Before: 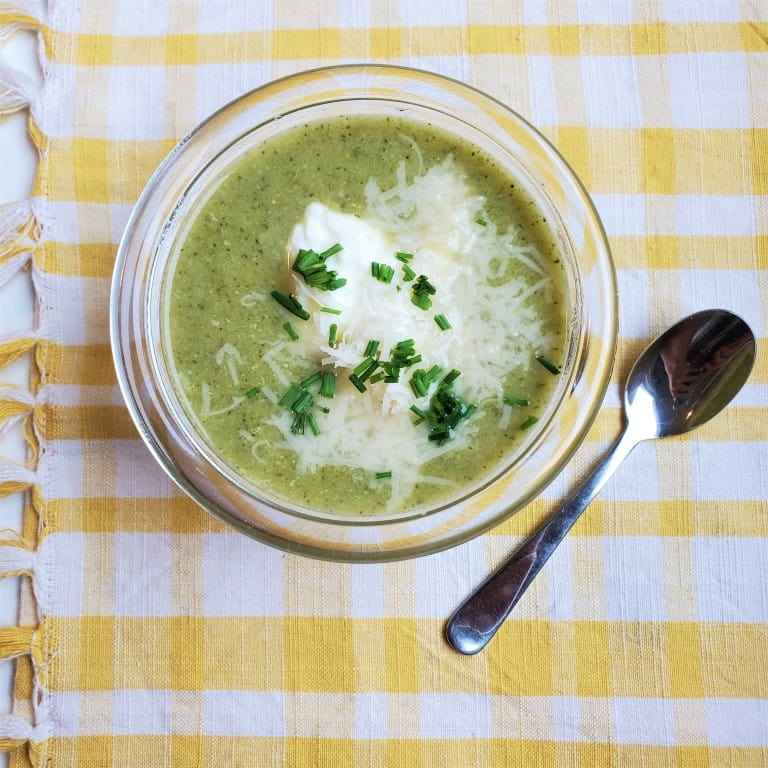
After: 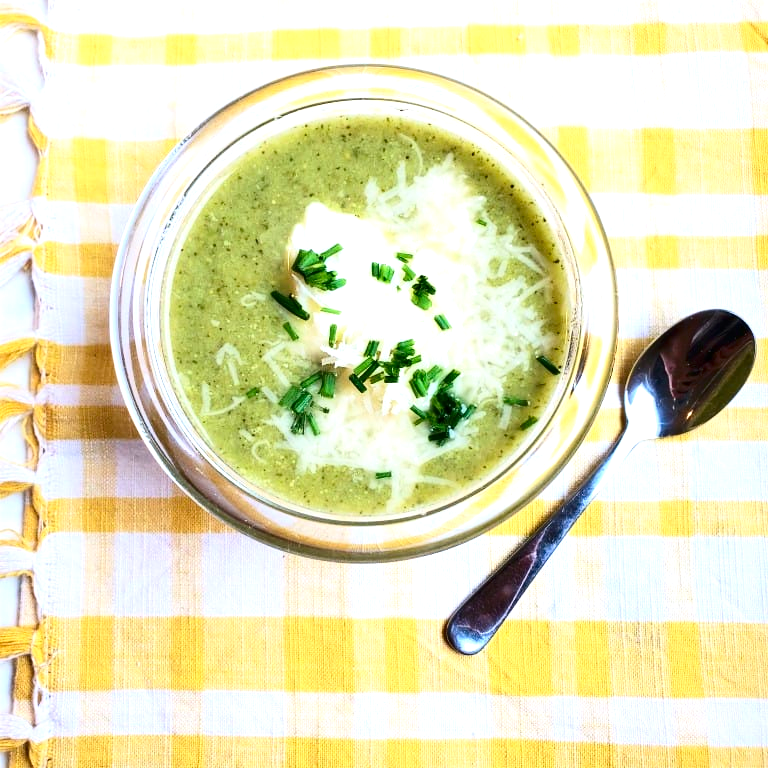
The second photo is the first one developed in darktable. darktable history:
exposure: black level correction 0, exposure 0.7 EV, compensate exposure bias true, compensate highlight preservation false
contrast brightness saturation: contrast 0.21, brightness -0.11, saturation 0.21
